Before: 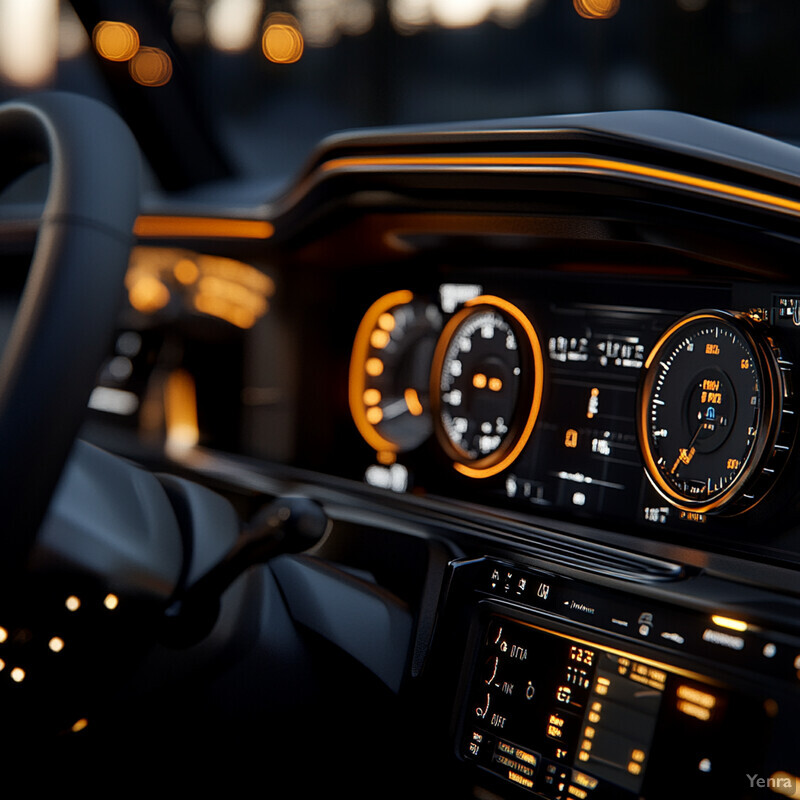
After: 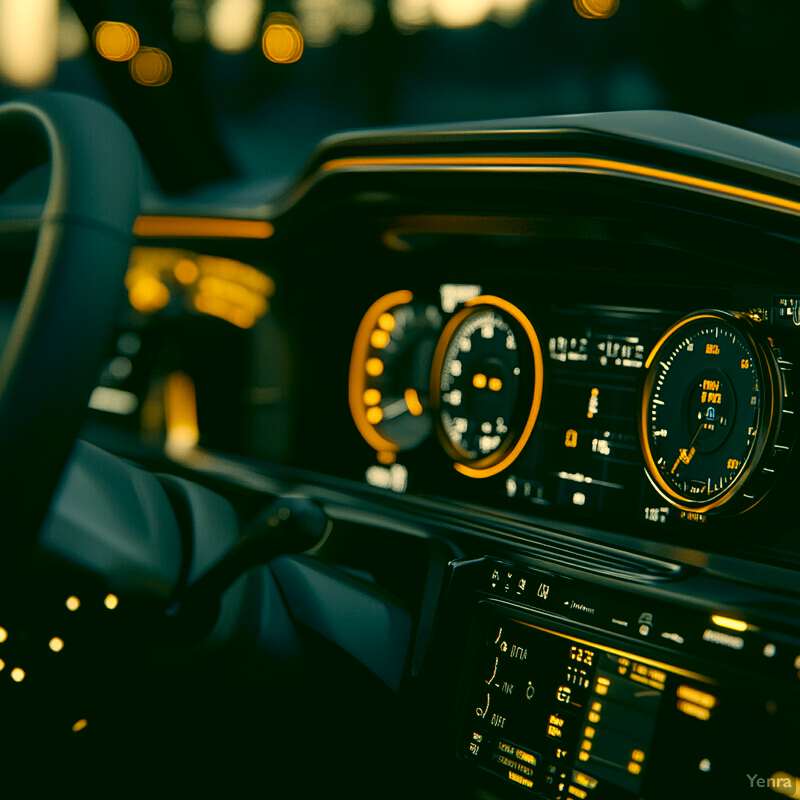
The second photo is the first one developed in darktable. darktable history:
color correction: highlights a* 5.62, highlights b* 33.19, shadows a* -25.57, shadows b* 3.77
